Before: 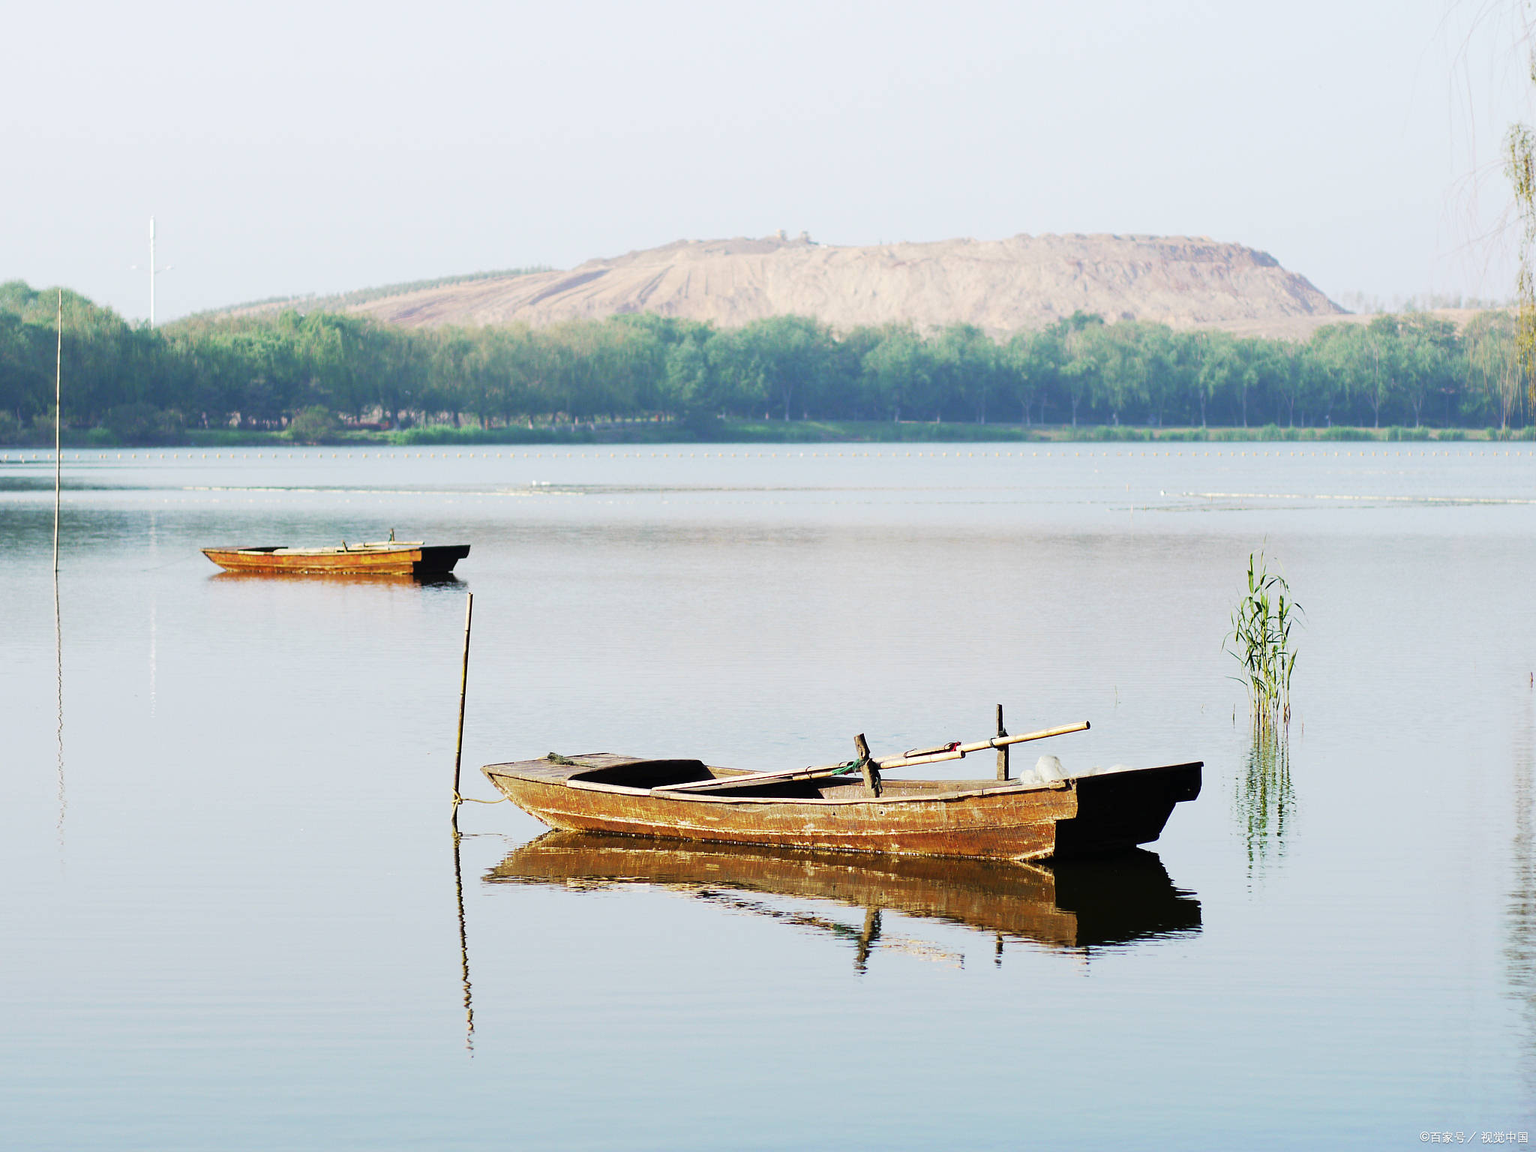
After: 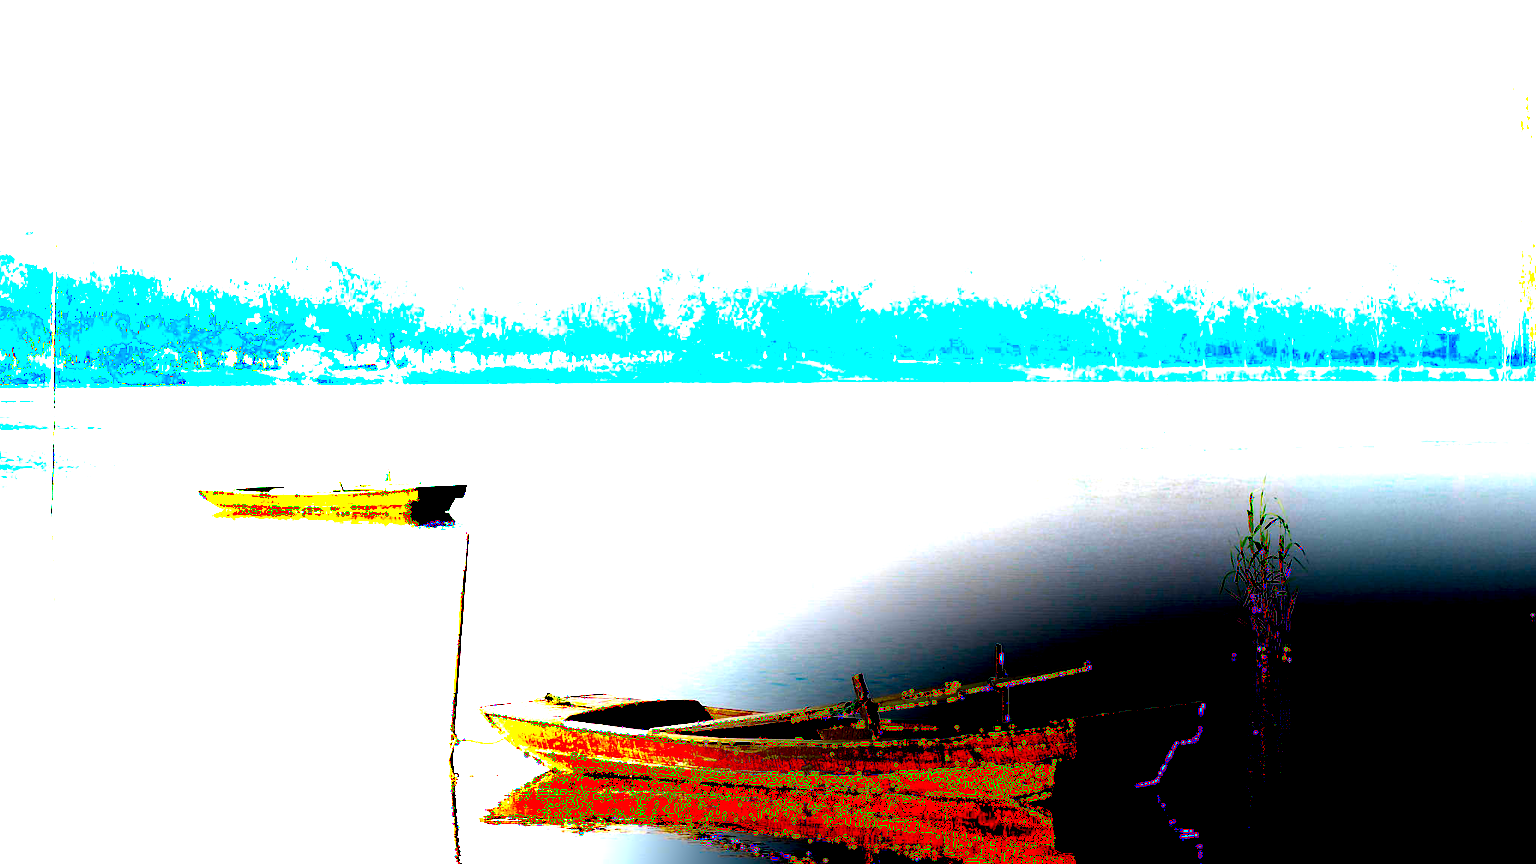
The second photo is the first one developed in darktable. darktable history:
crop: left 0.343%, top 5.468%, bottom 19.757%
exposure: black level correction 0.099, exposure 3.061 EV, compensate highlight preservation false
local contrast: highlights 18%, detail 185%
